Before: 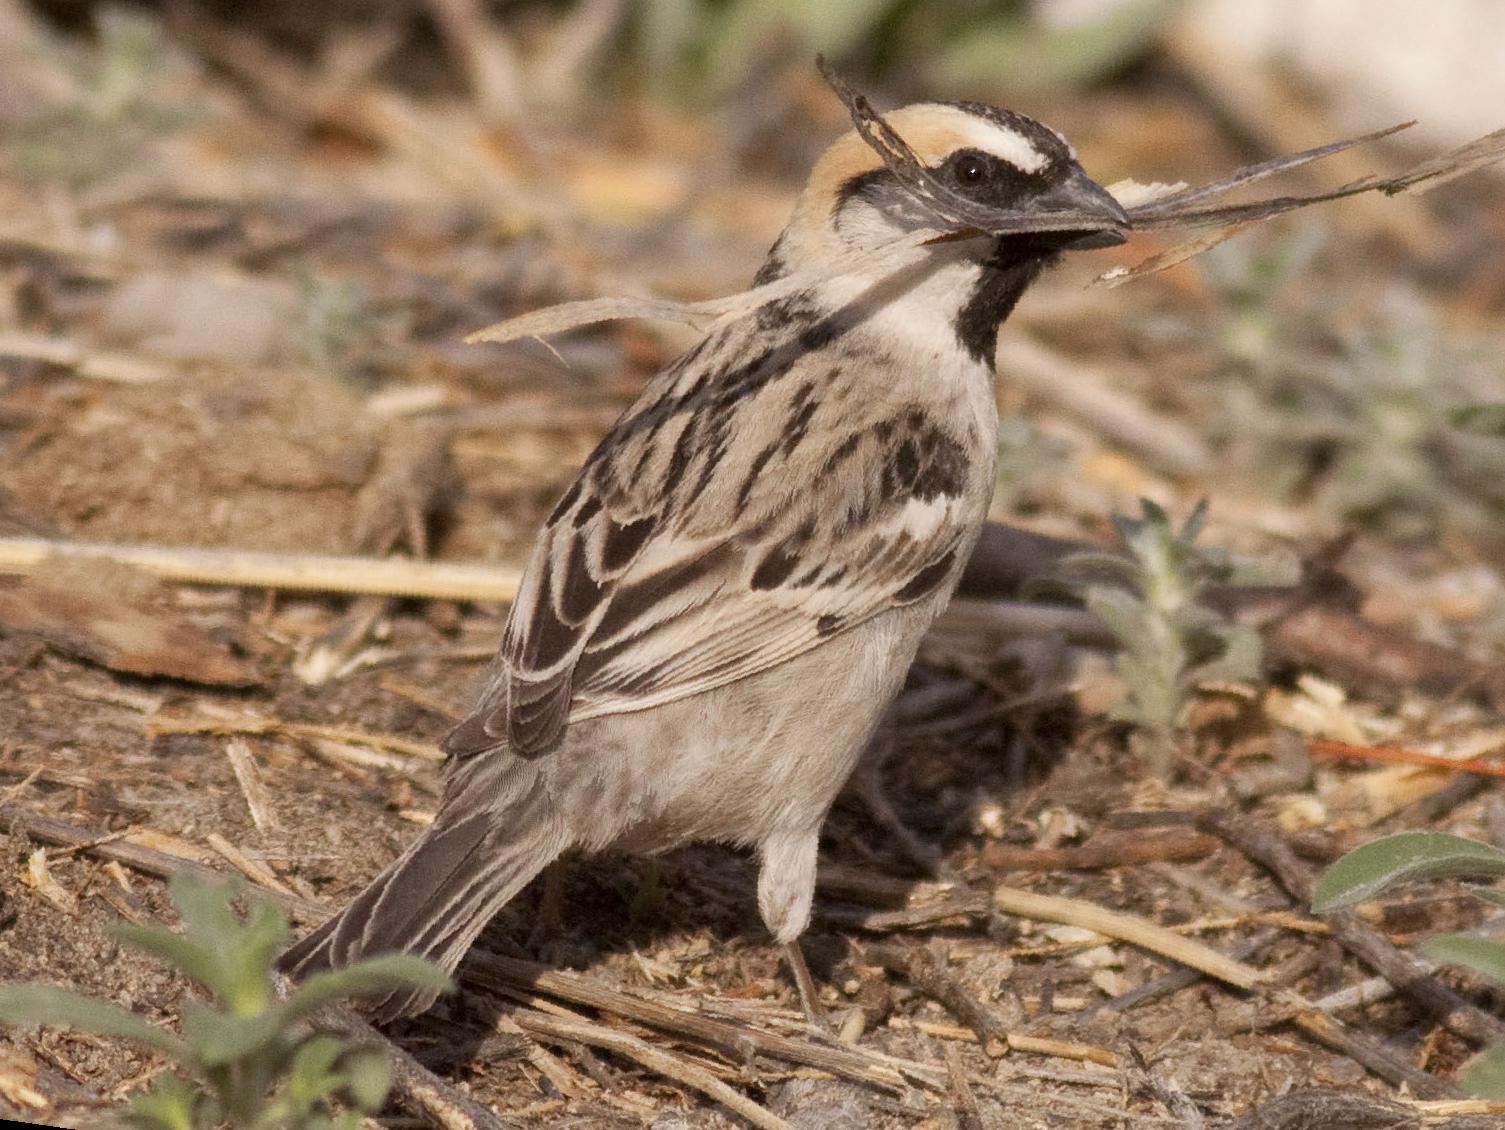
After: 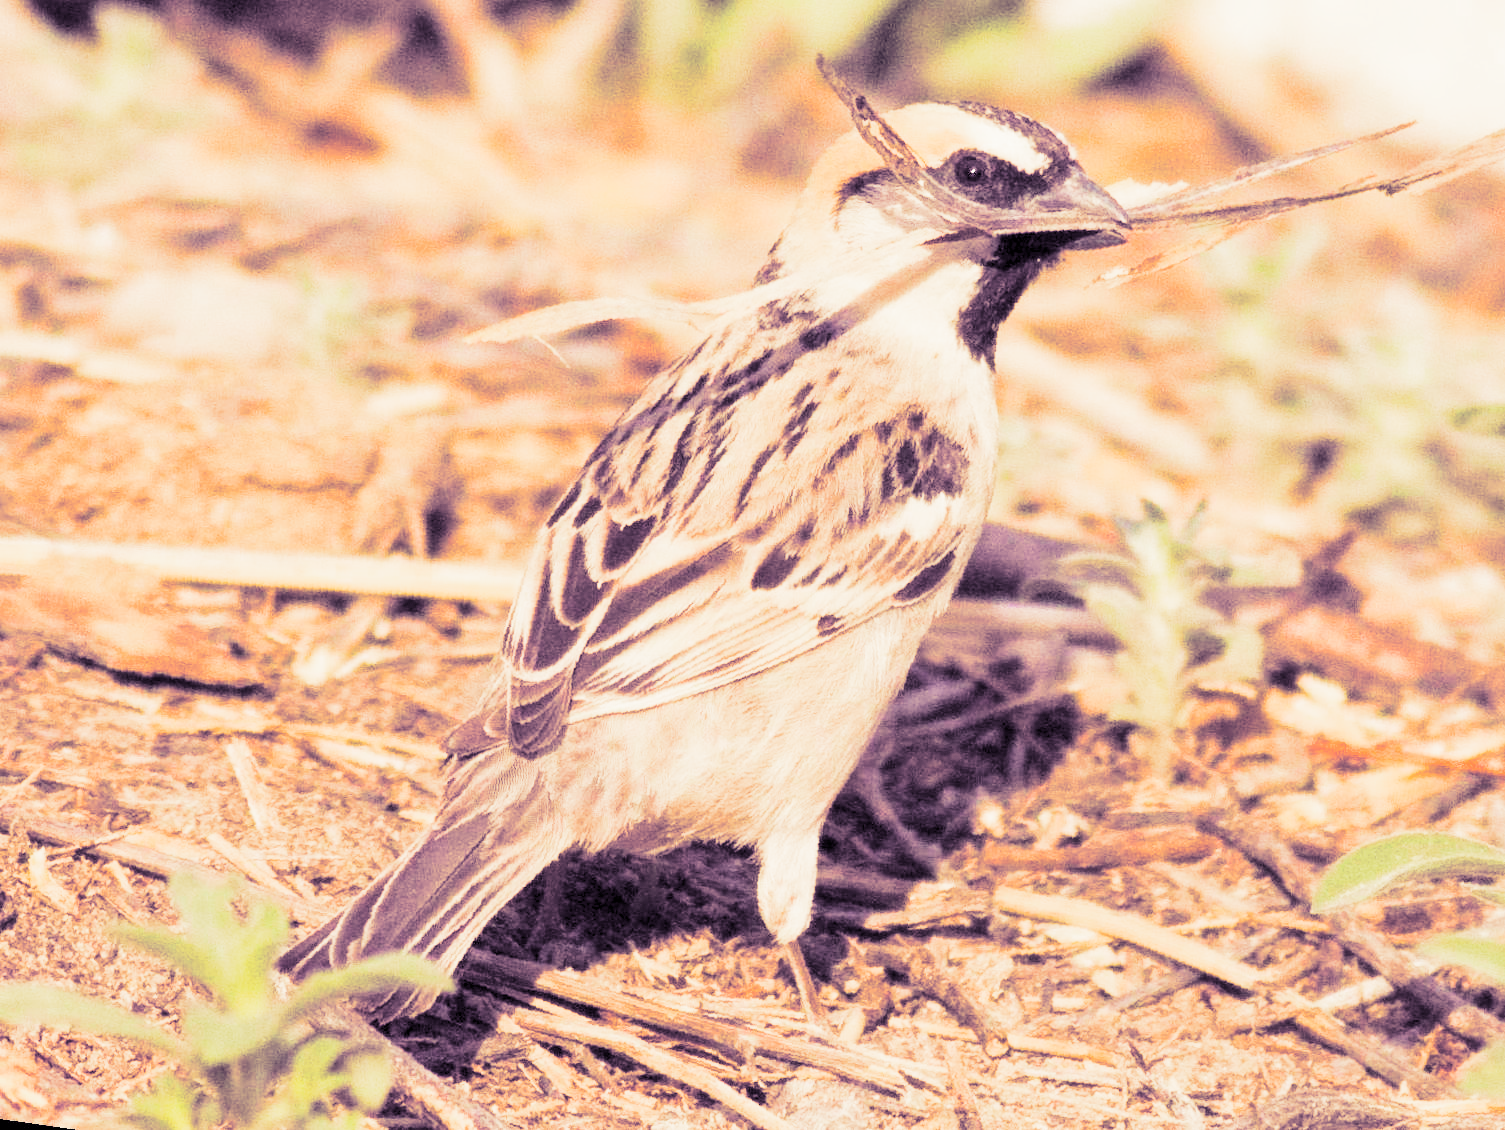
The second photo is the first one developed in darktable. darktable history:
contrast brightness saturation: contrast 0.28
velvia: on, module defaults
white balance: emerald 1
color balance rgb: perceptual saturation grading › global saturation 20%, perceptual saturation grading › highlights -25%, perceptual saturation grading › shadows 50%
split-toning: shadows › hue 266.4°, shadows › saturation 0.4, highlights › hue 61.2°, highlights › saturation 0.3, compress 0%
color correction: highlights a* 3.12, highlights b* -1.55, shadows a* -0.101, shadows b* 2.52, saturation 0.98
filmic rgb: middle gray luminance 3.44%, black relative exposure -5.92 EV, white relative exposure 6.33 EV, threshold 6 EV, dynamic range scaling 22.4%, target black luminance 0%, hardness 2.33, latitude 45.85%, contrast 0.78, highlights saturation mix 100%, shadows ↔ highlights balance 0.033%, add noise in highlights 0, preserve chrominance max RGB, color science v3 (2019), use custom middle-gray values true, iterations of high-quality reconstruction 0, contrast in highlights soft, enable highlight reconstruction true
